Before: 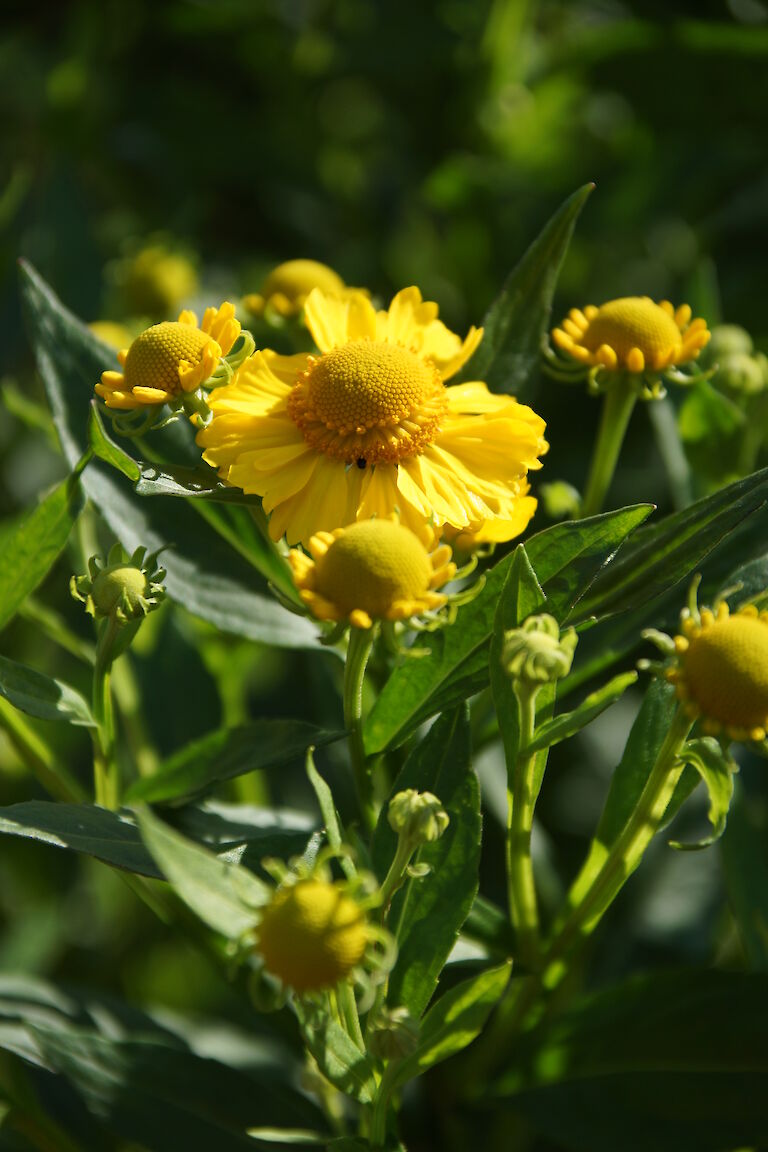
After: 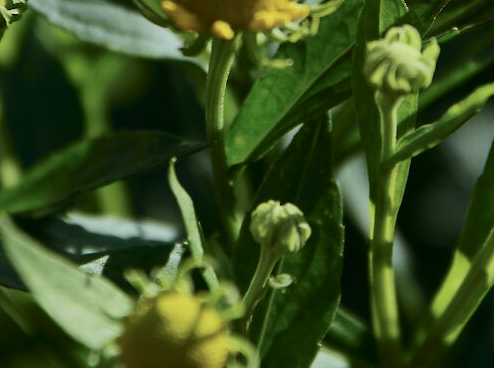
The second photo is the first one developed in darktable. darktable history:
crop: left 18.091%, top 51.13%, right 17.525%, bottom 16.85%
white balance: red 0.925, blue 1.046
tone curve: curves: ch0 [(0, 0) (0.078, 0.052) (0.236, 0.22) (0.427, 0.472) (0.508, 0.586) (0.654, 0.742) (0.793, 0.851) (0.994, 0.974)]; ch1 [(0, 0) (0.161, 0.092) (0.35, 0.33) (0.392, 0.392) (0.456, 0.456) (0.505, 0.502) (0.537, 0.518) (0.553, 0.534) (0.602, 0.579) (0.718, 0.718) (1, 1)]; ch2 [(0, 0) (0.346, 0.362) (0.411, 0.412) (0.502, 0.502) (0.531, 0.521) (0.586, 0.59) (0.621, 0.604) (1, 1)], color space Lab, independent channels, preserve colors none
exposure: exposure -0.462 EV, compensate highlight preservation false
